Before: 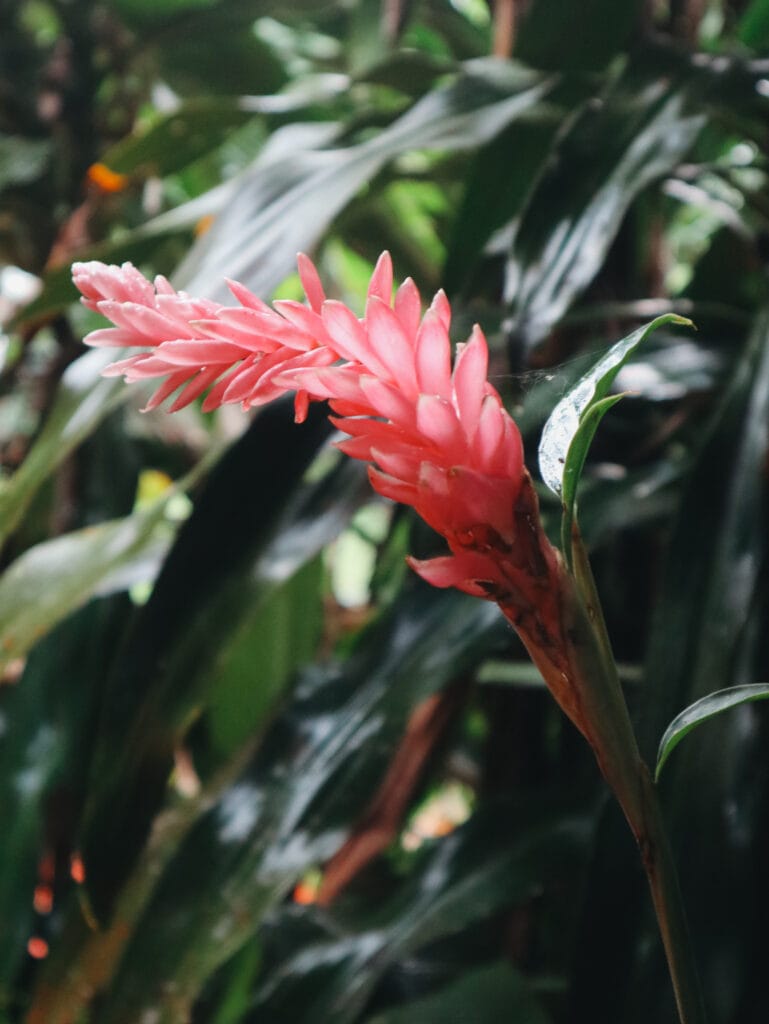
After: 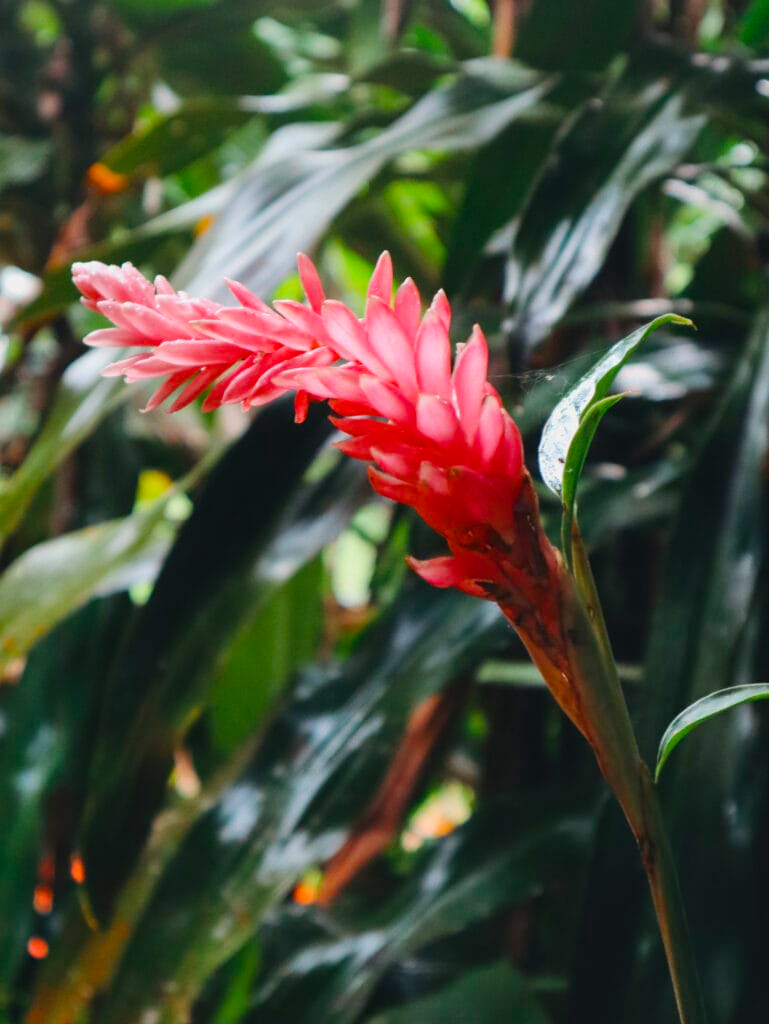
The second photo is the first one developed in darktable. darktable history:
shadows and highlights: shadows 43.71, white point adjustment -1.46, soften with gaussian
color balance rgb: linear chroma grading › global chroma 15%, perceptual saturation grading › global saturation 30%
